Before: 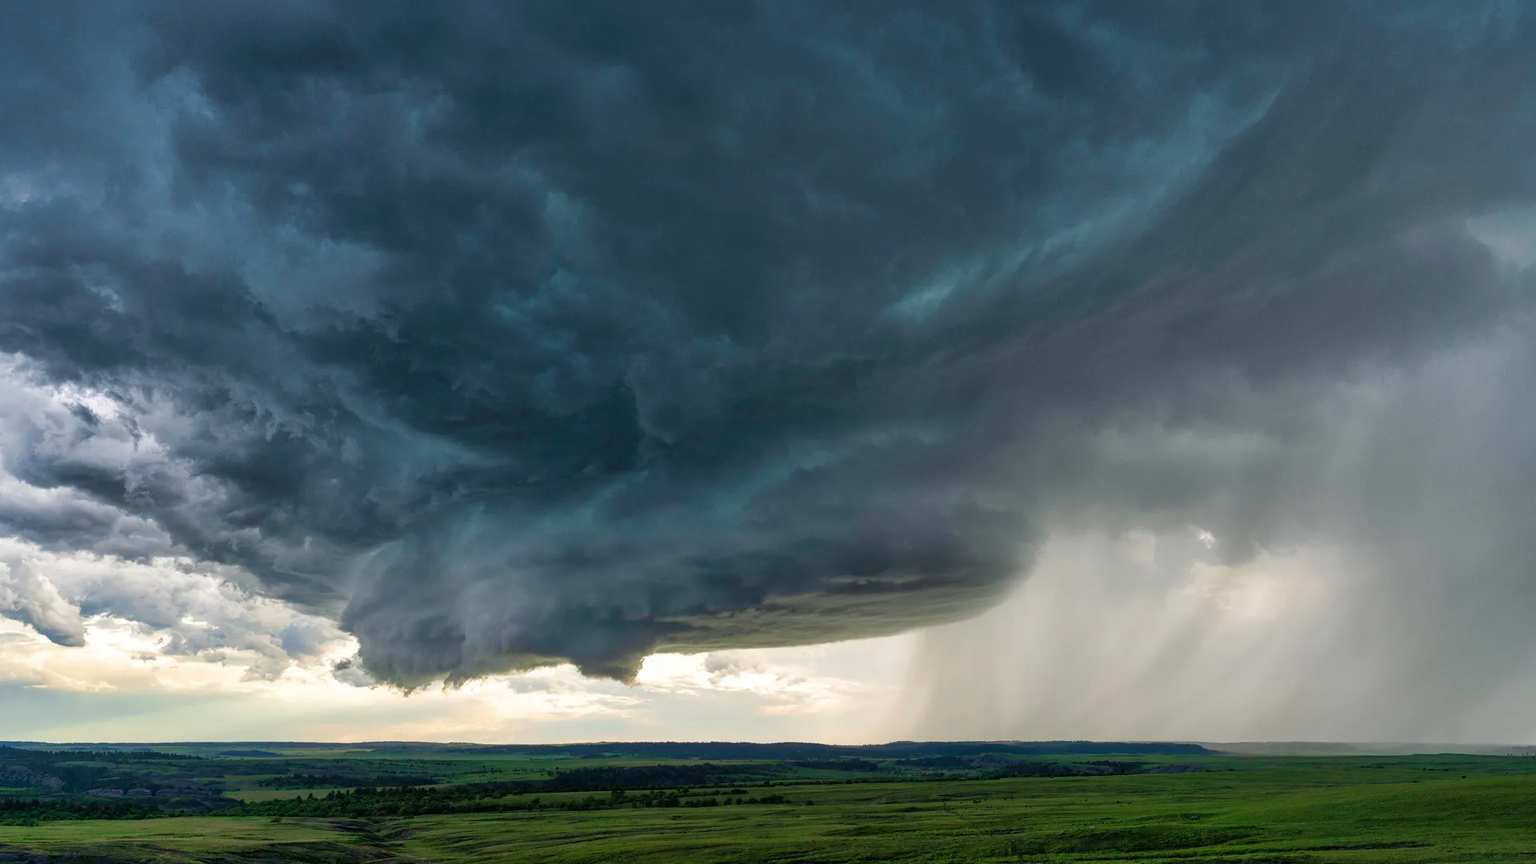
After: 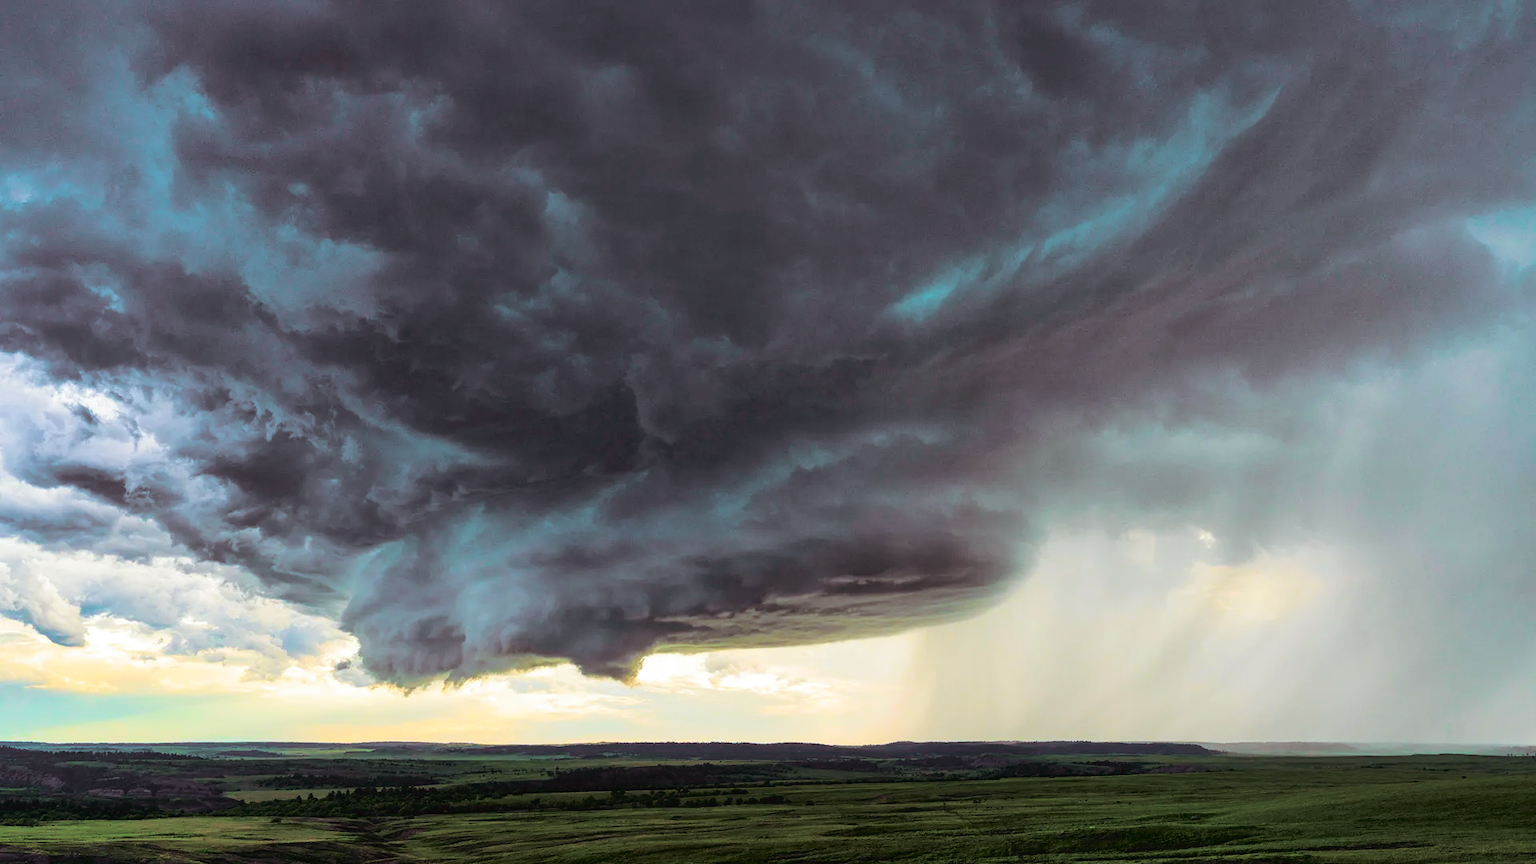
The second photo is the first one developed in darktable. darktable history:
split-toning: shadows › saturation 0.24, highlights › hue 54°, highlights › saturation 0.24
tone curve: curves: ch0 [(0, 0.023) (0.103, 0.087) (0.277, 0.28) (0.438, 0.547) (0.546, 0.678) (0.735, 0.843) (0.994, 1)]; ch1 [(0, 0) (0.371, 0.261) (0.465, 0.42) (0.488, 0.477) (0.512, 0.513) (0.542, 0.581) (0.574, 0.647) (0.636, 0.747) (1, 1)]; ch2 [(0, 0) (0.369, 0.388) (0.449, 0.431) (0.478, 0.471) (0.516, 0.517) (0.575, 0.642) (0.649, 0.726) (1, 1)], color space Lab, independent channels, preserve colors none
